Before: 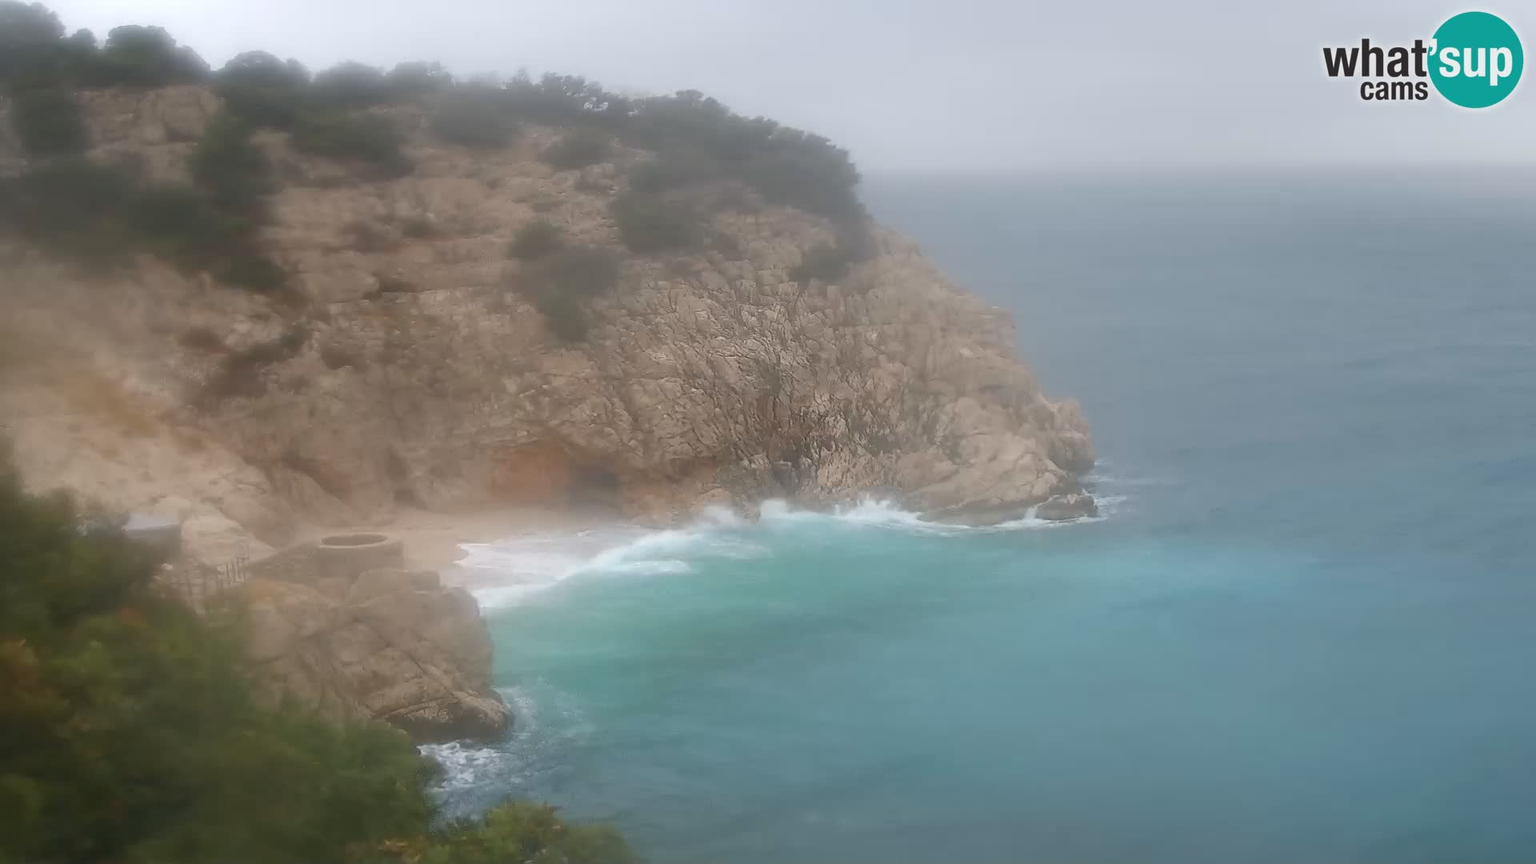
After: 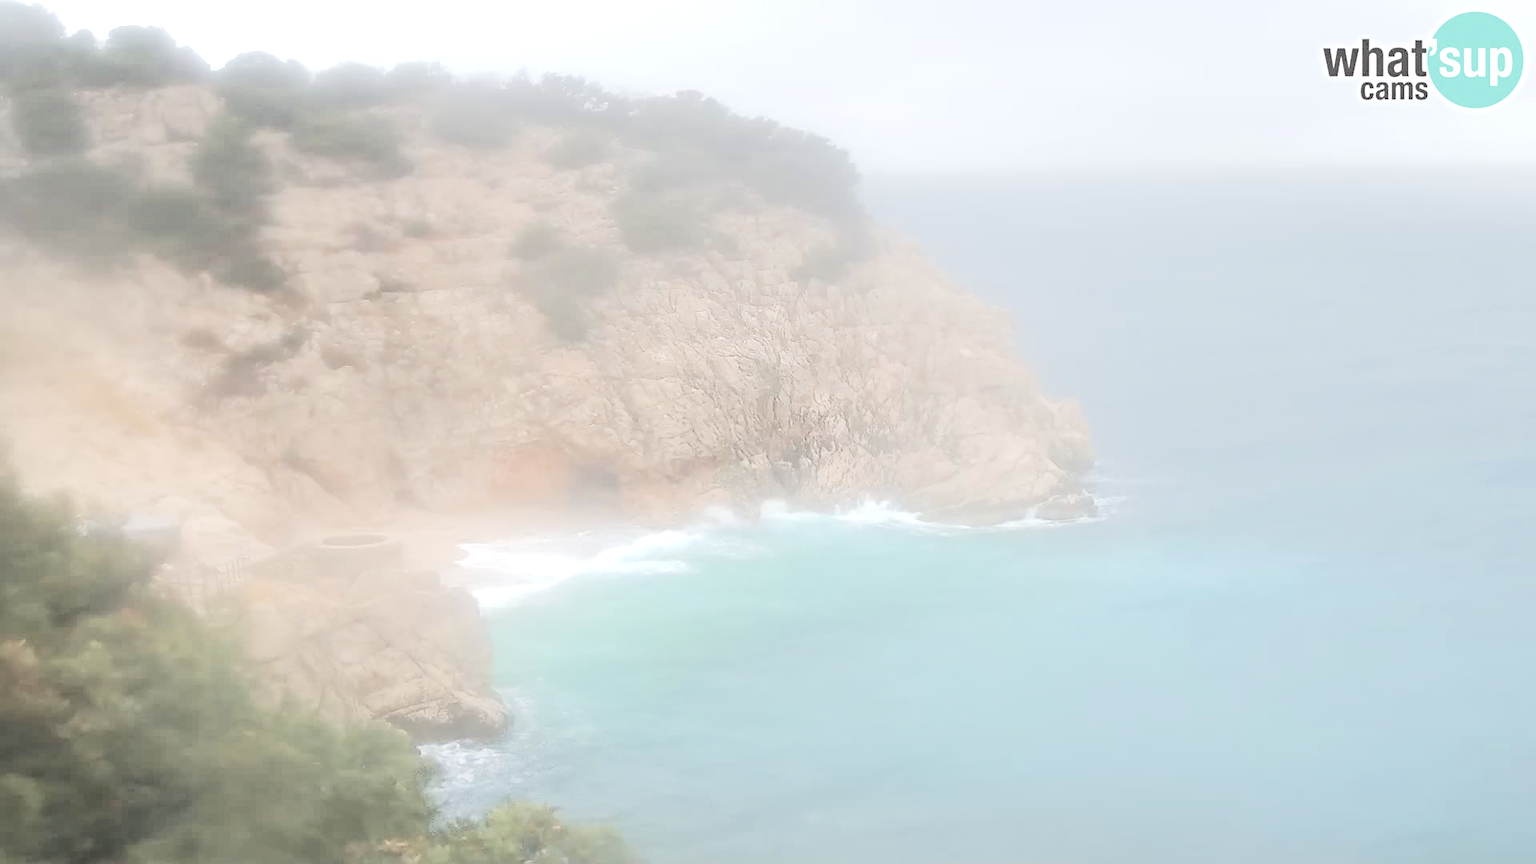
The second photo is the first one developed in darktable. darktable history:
contrast brightness saturation: brightness 0.187, saturation -0.491
sharpen: radius 5.371, amount 0.315, threshold 26.299
exposure: black level correction 0, exposure 0.498 EV, compensate highlight preservation false
tone equalizer: -7 EV 0.162 EV, -6 EV 0.629 EV, -5 EV 1.19 EV, -4 EV 1.36 EV, -3 EV 1.18 EV, -2 EV 0.6 EV, -1 EV 0.156 EV, edges refinement/feathering 500, mask exposure compensation -1.57 EV, preserve details no
